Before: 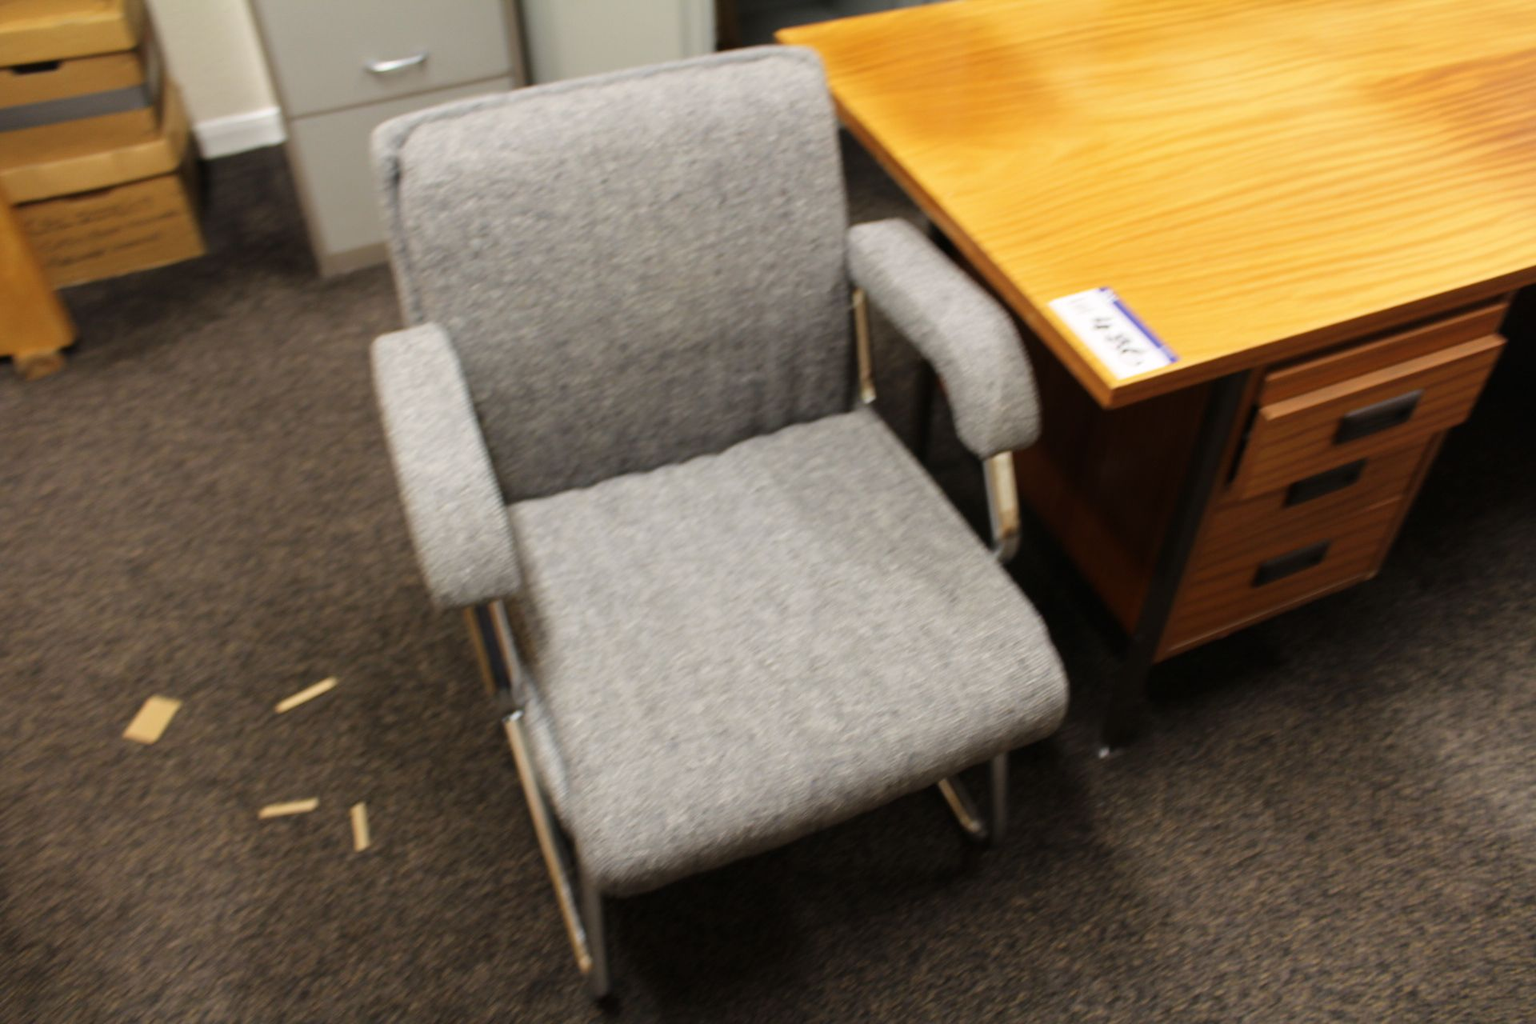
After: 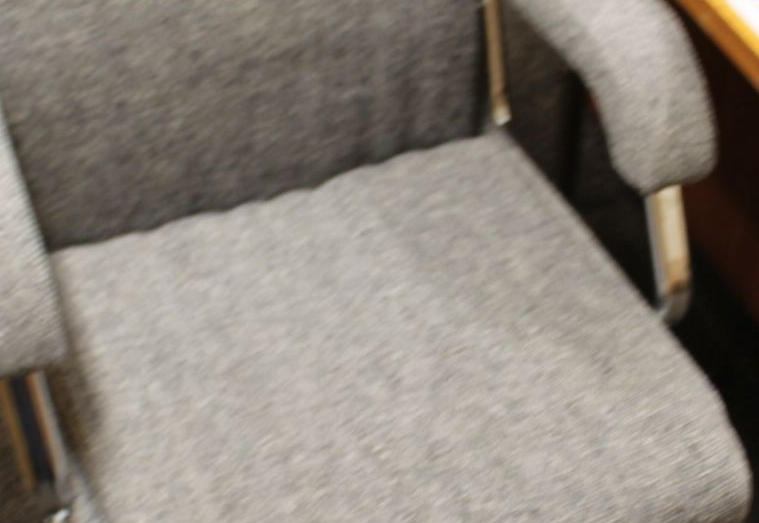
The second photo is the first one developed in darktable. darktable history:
shadows and highlights: shadows 52.29, highlights -28.63, soften with gaussian
crop: left 30.457%, top 29.643%, right 29.991%, bottom 29.455%
